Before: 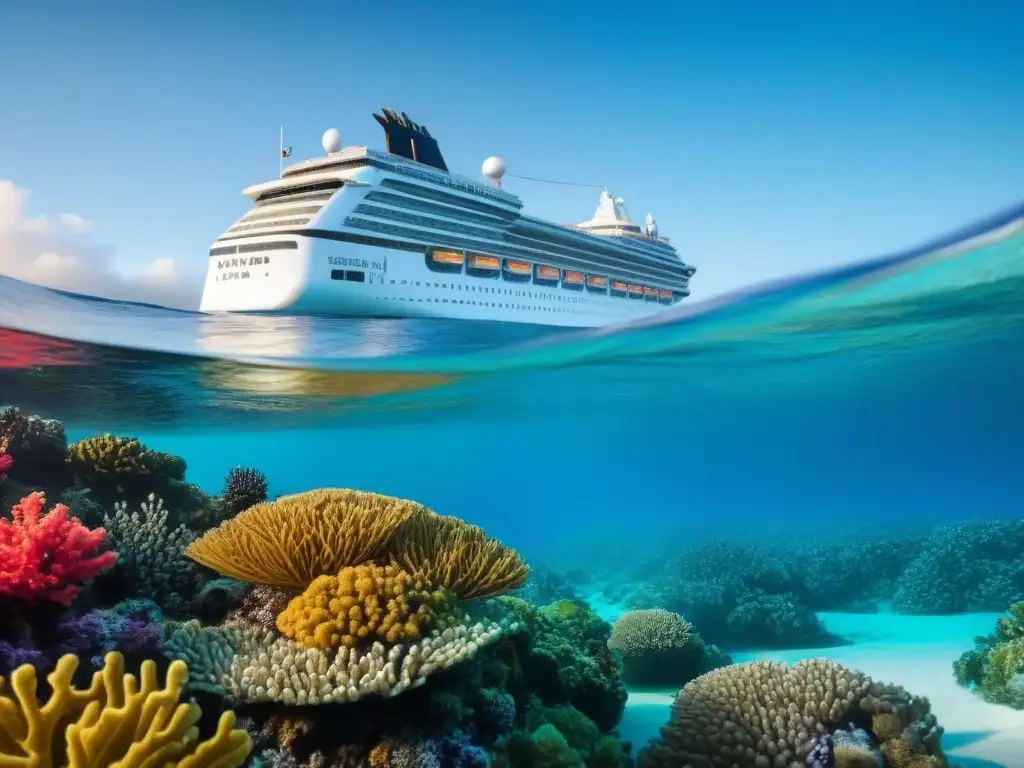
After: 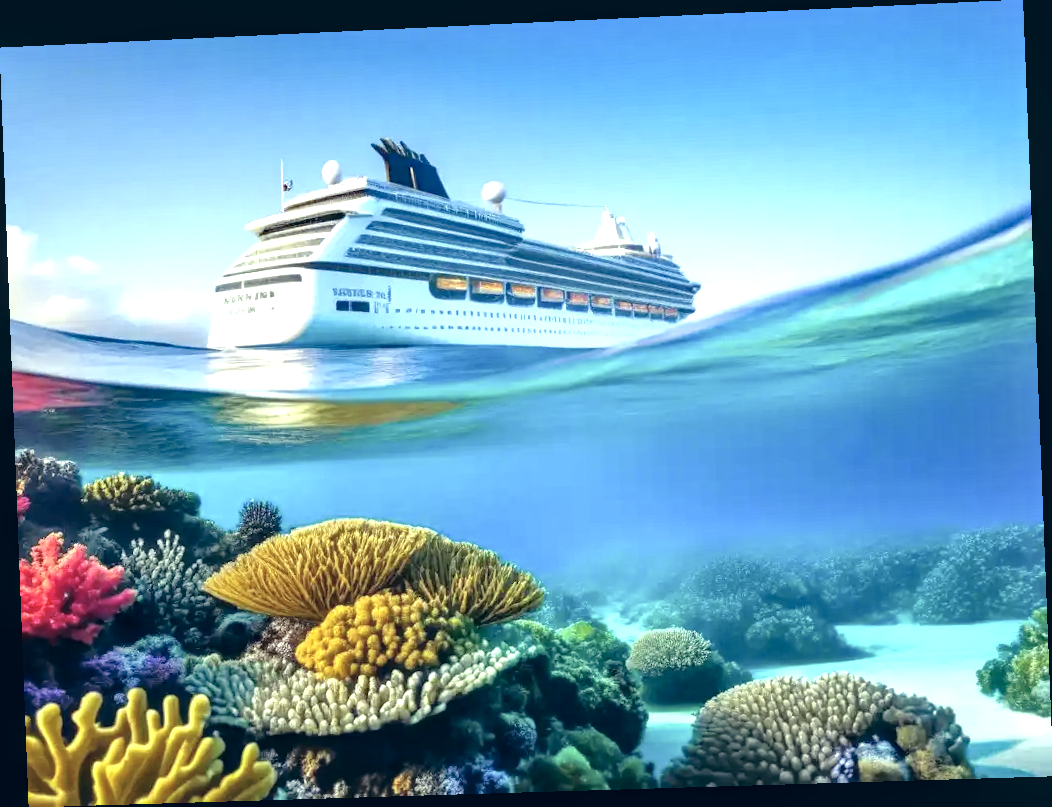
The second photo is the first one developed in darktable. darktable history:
color correction: highlights a* 14.46, highlights b* 5.85, shadows a* -5.53, shadows b* -15.24, saturation 0.85
white balance: red 0.988, blue 1.017
exposure: black level correction 0, exposure 0.7 EV, compensate exposure bias true, compensate highlight preservation false
rotate and perspective: rotation -2.22°, lens shift (horizontal) -0.022, automatic cropping off
tone equalizer: -8 EV 0.001 EV, -7 EV -0.004 EV, -6 EV 0.009 EV, -5 EV 0.032 EV, -4 EV 0.276 EV, -3 EV 0.644 EV, -2 EV 0.584 EV, -1 EV 0.187 EV, +0 EV 0.024 EV
local contrast: on, module defaults
haze removal: compatibility mode true, adaptive false
color balance: mode lift, gamma, gain (sRGB), lift [0.997, 0.979, 1.021, 1.011], gamma [1, 1.084, 0.916, 0.998], gain [1, 0.87, 1.13, 1.101], contrast 4.55%, contrast fulcrum 38.24%, output saturation 104.09%
